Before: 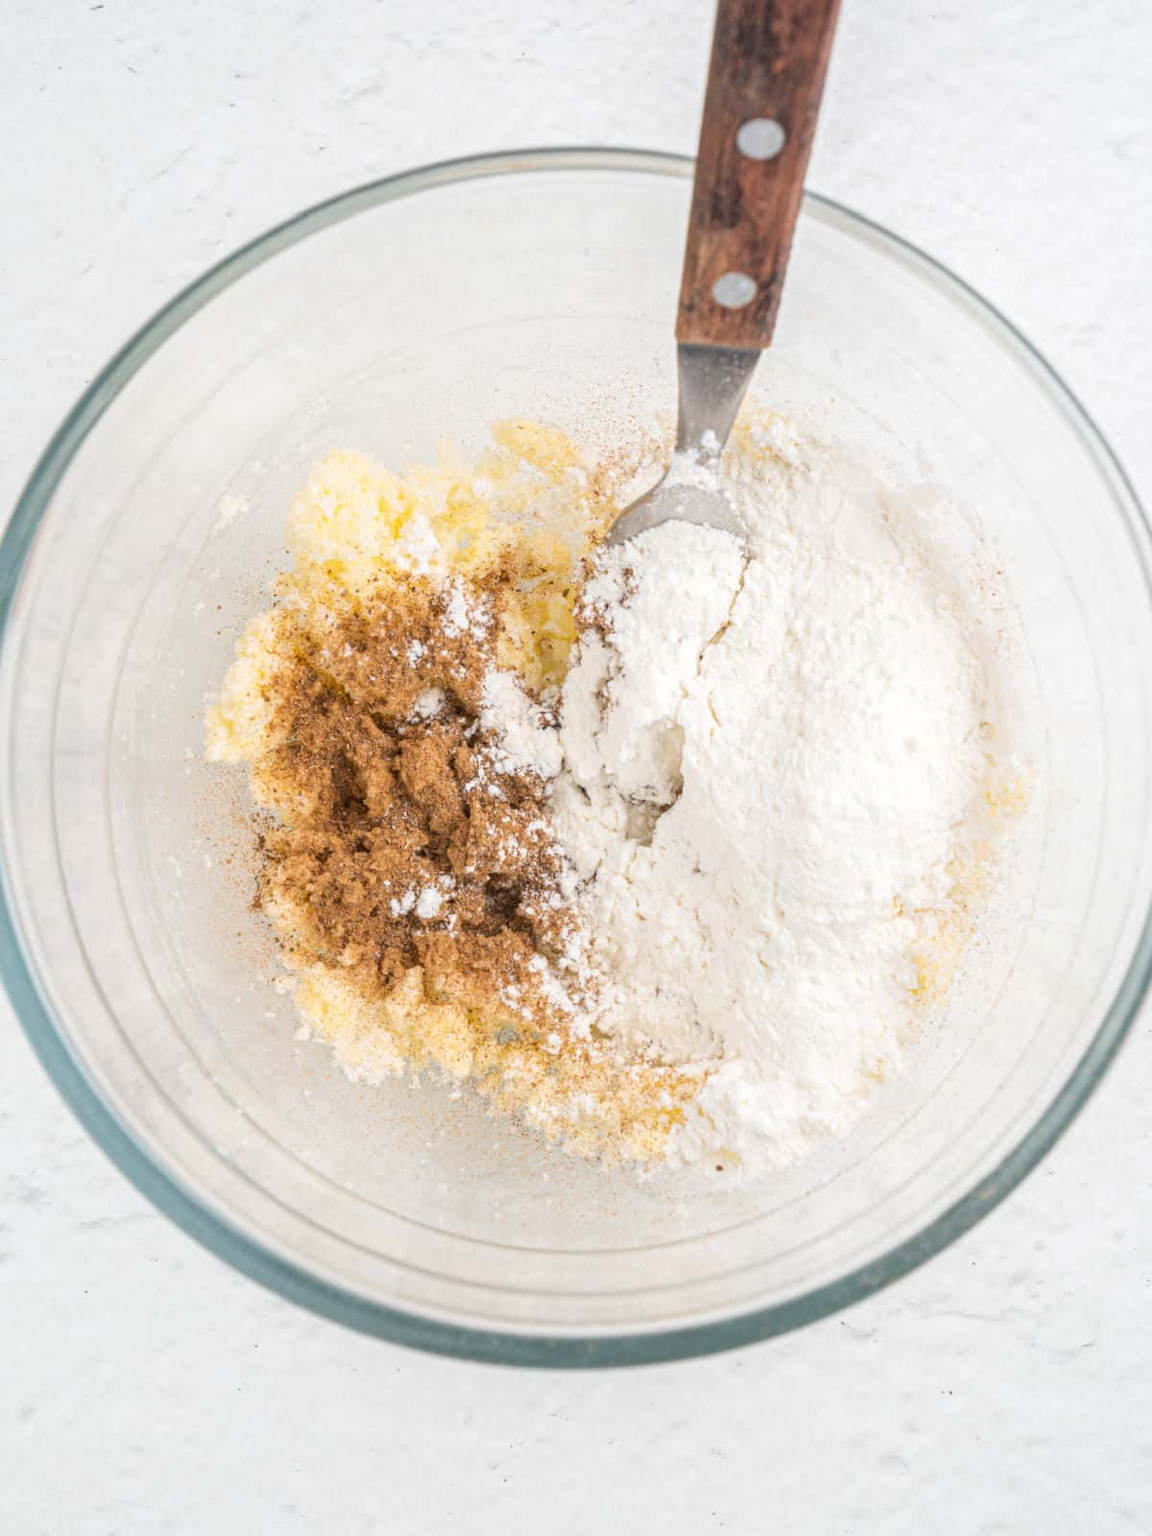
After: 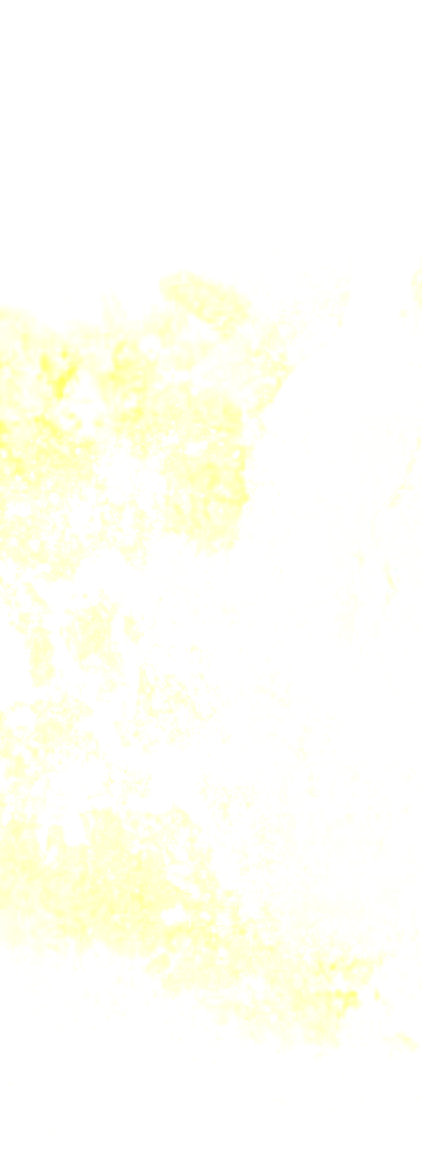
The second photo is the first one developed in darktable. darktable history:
crop and rotate: left 29.476%, top 10.214%, right 35.32%, bottom 17.333%
bloom: size 85%, threshold 5%, strength 85%
